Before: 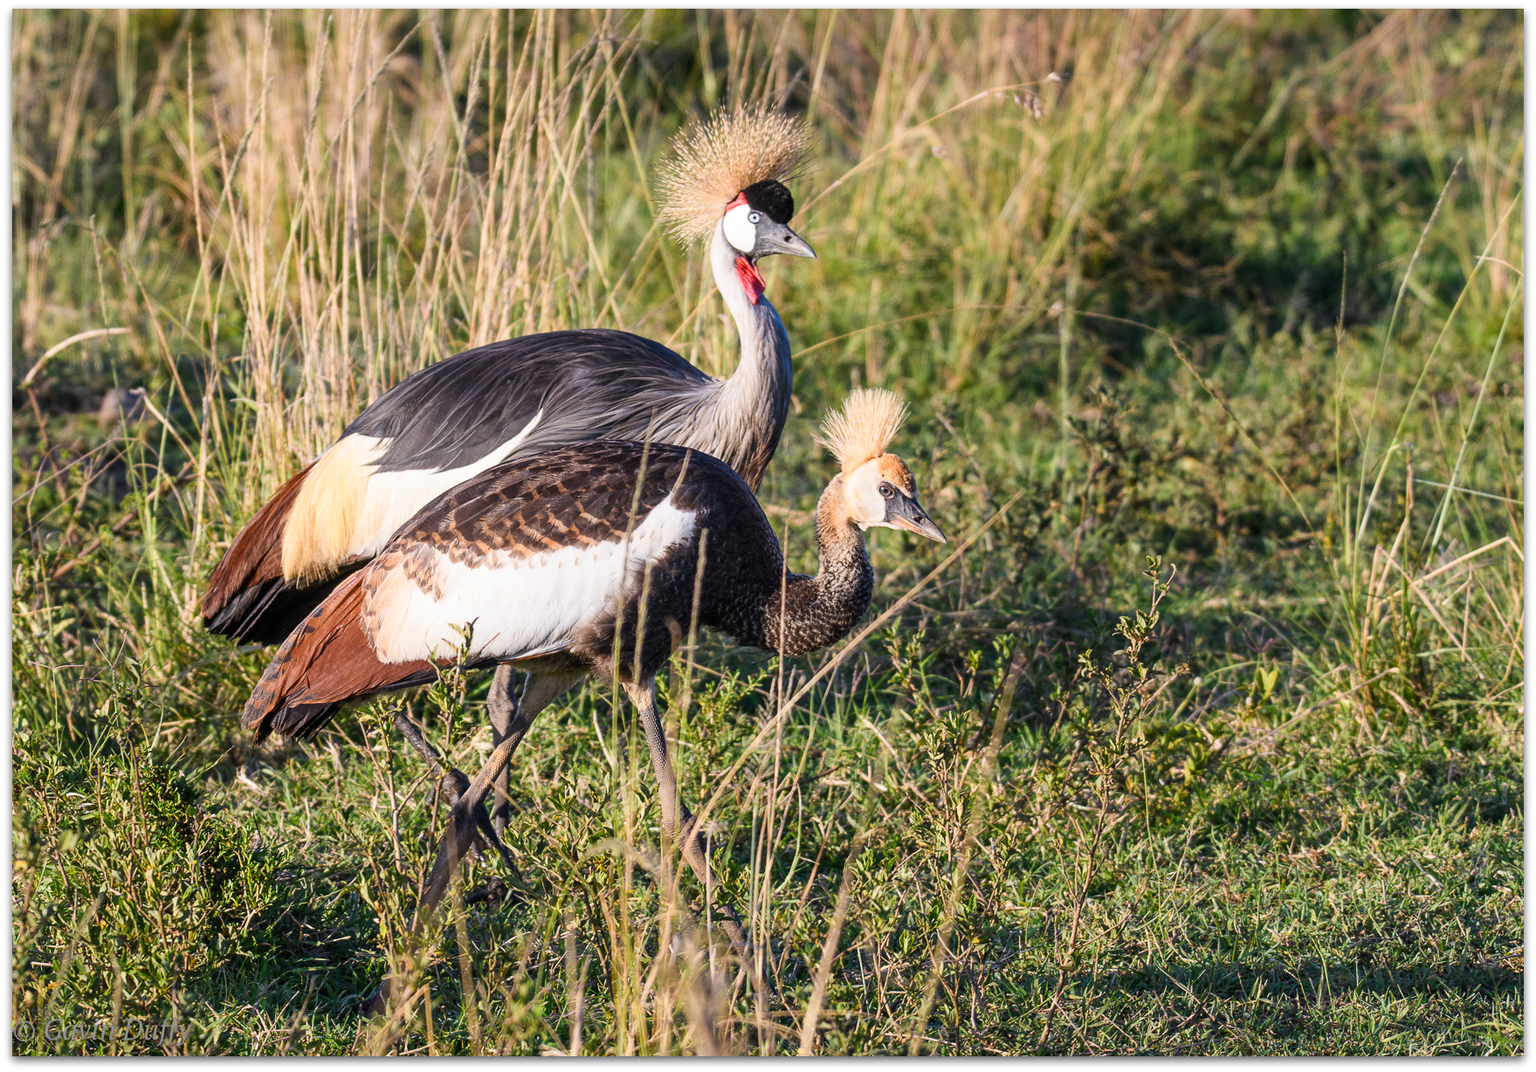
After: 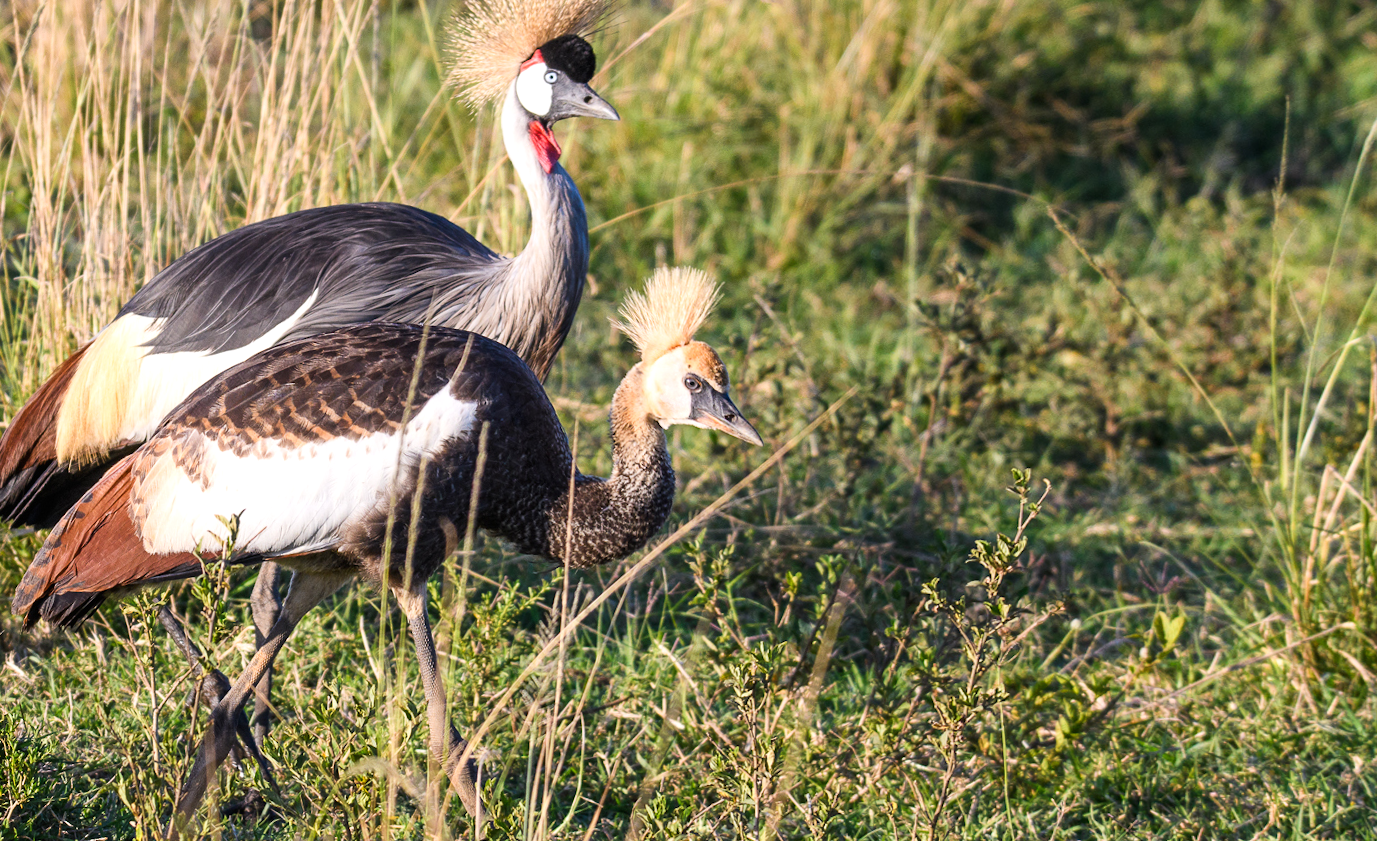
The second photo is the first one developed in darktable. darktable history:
exposure: exposure 0.2 EV, compensate highlight preservation false
crop and rotate: left 10.071%, top 10.071%, right 10.02%, bottom 10.02%
rotate and perspective: rotation 1.69°, lens shift (vertical) -0.023, lens shift (horizontal) -0.291, crop left 0.025, crop right 0.988, crop top 0.092, crop bottom 0.842
